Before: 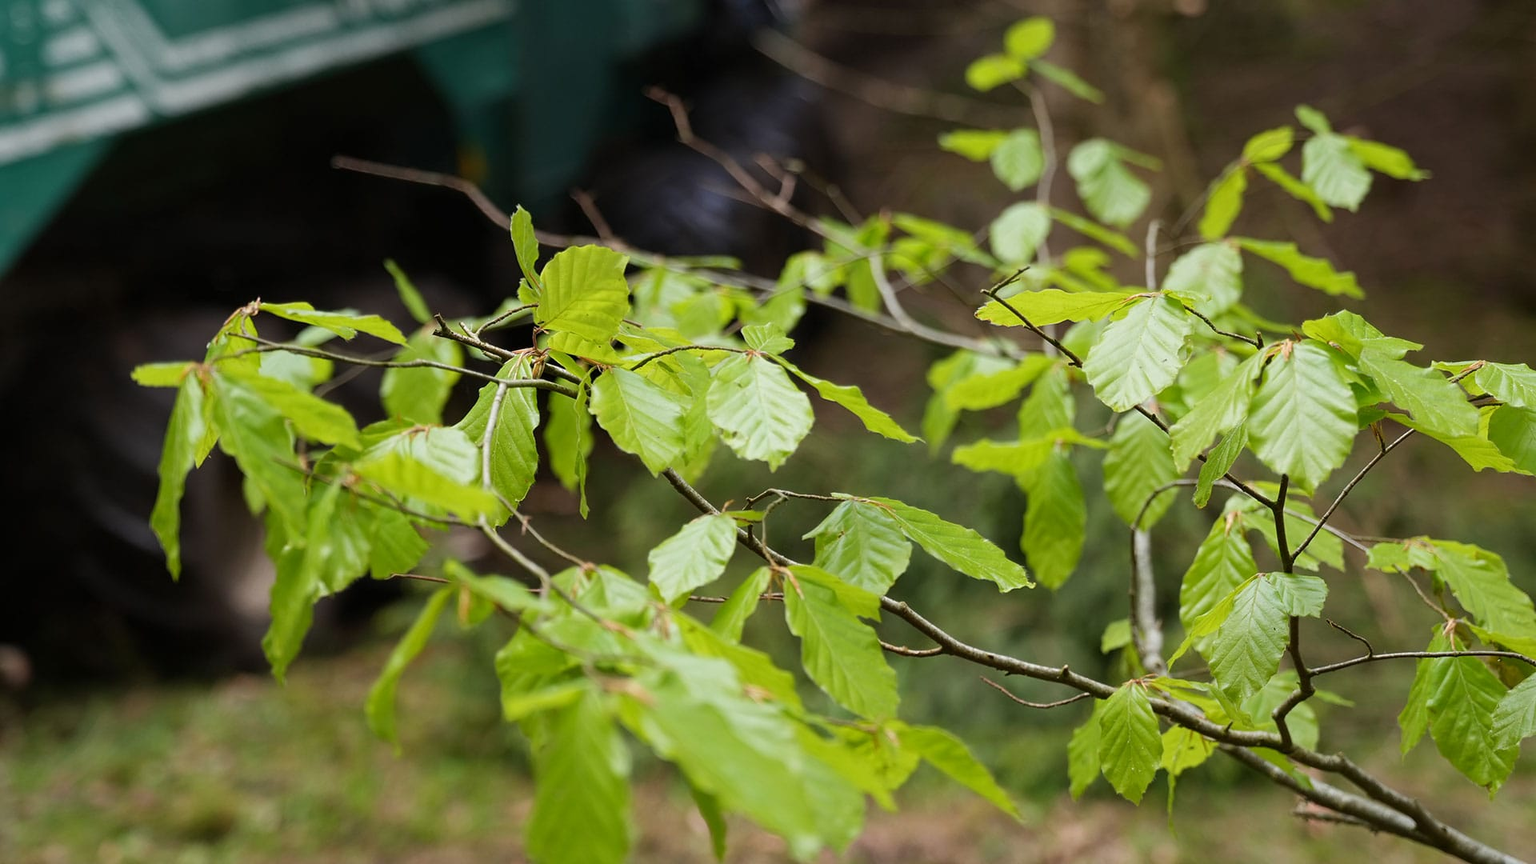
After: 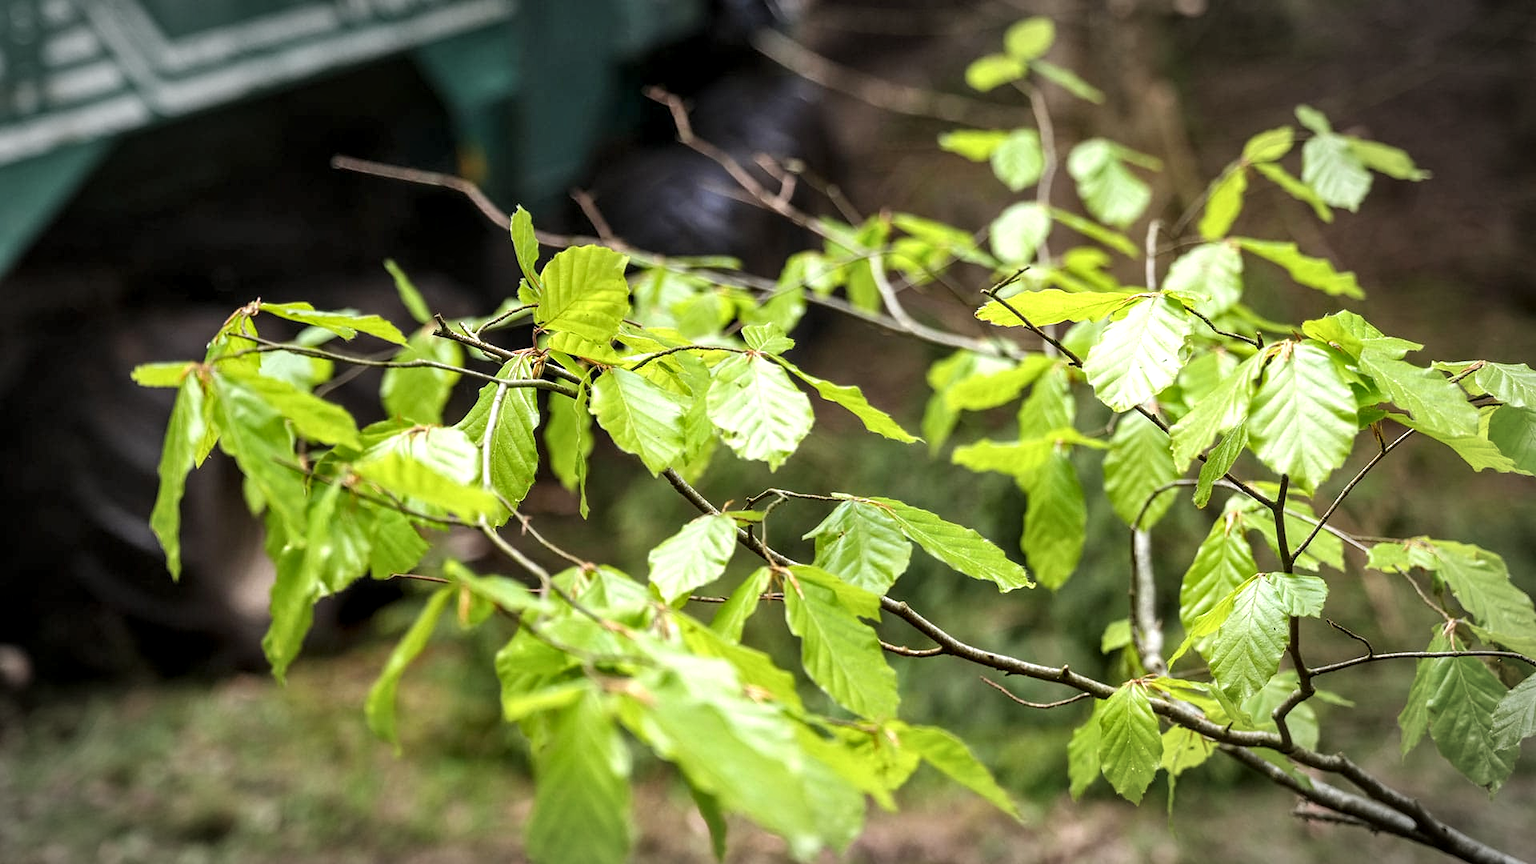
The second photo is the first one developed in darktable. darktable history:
local contrast: detail 150%
vignetting: automatic ratio true
shadows and highlights: shadows 37.27, highlights -28.18, soften with gaussian
exposure: black level correction -0.002, exposure 0.54 EV, compensate highlight preservation false
